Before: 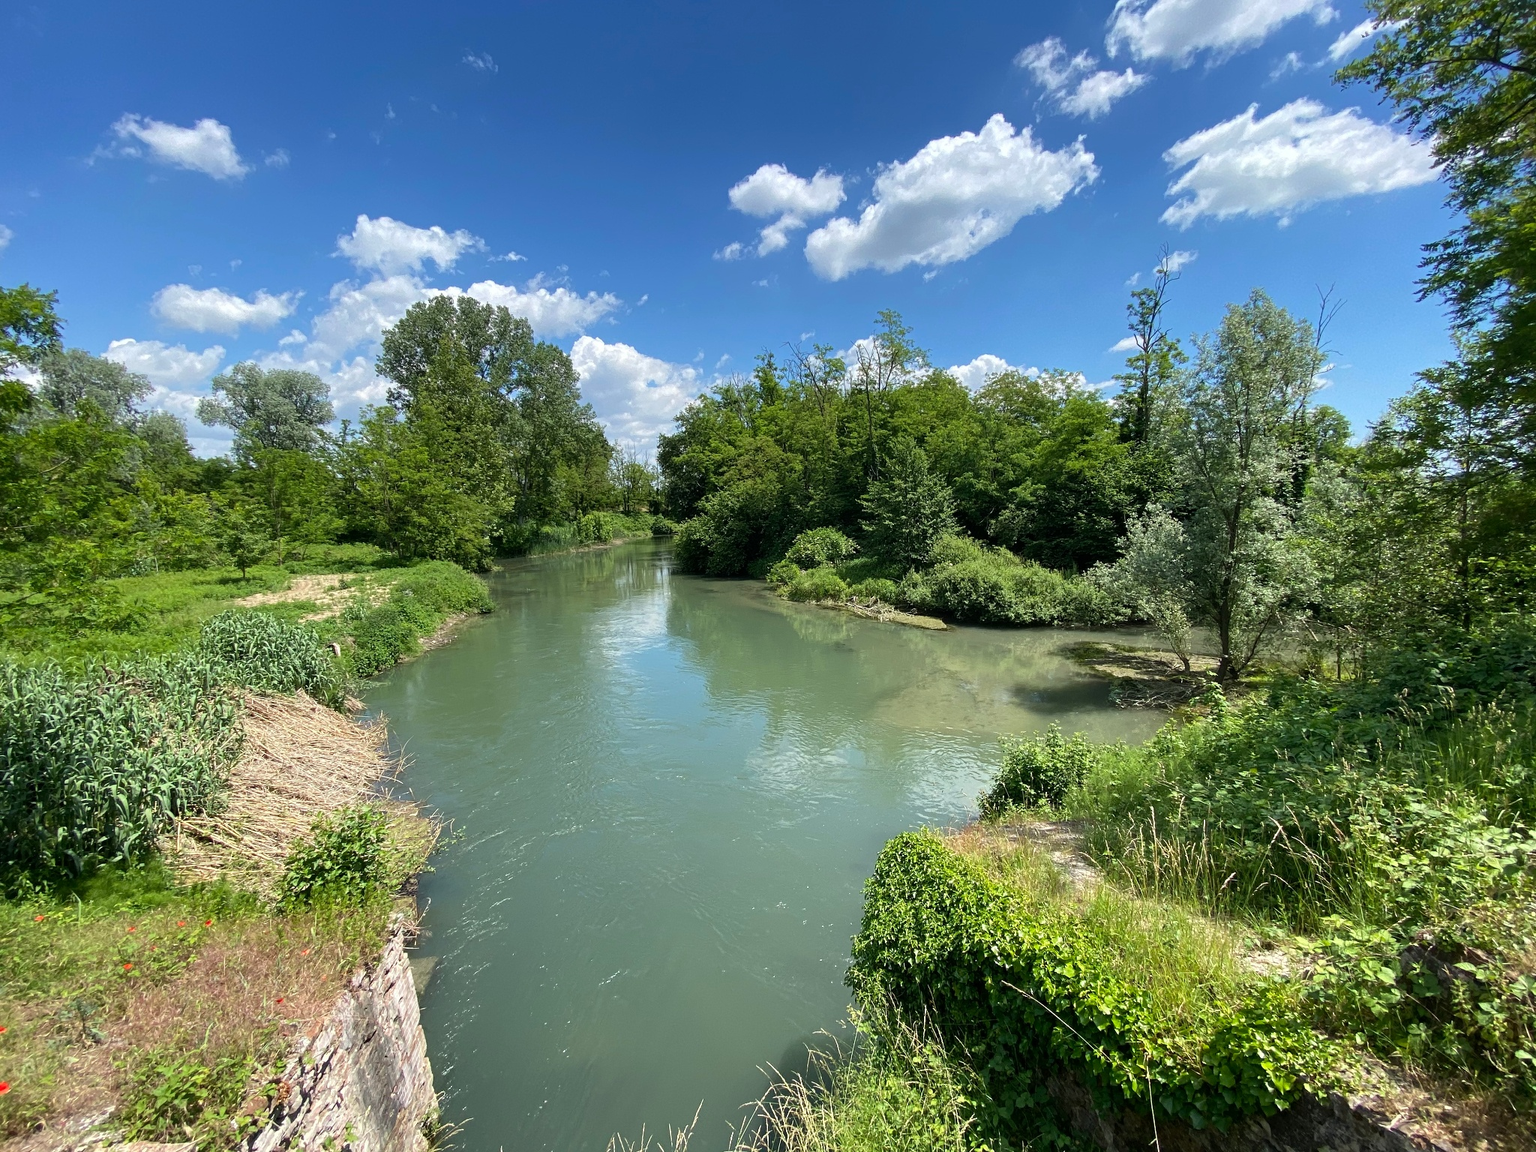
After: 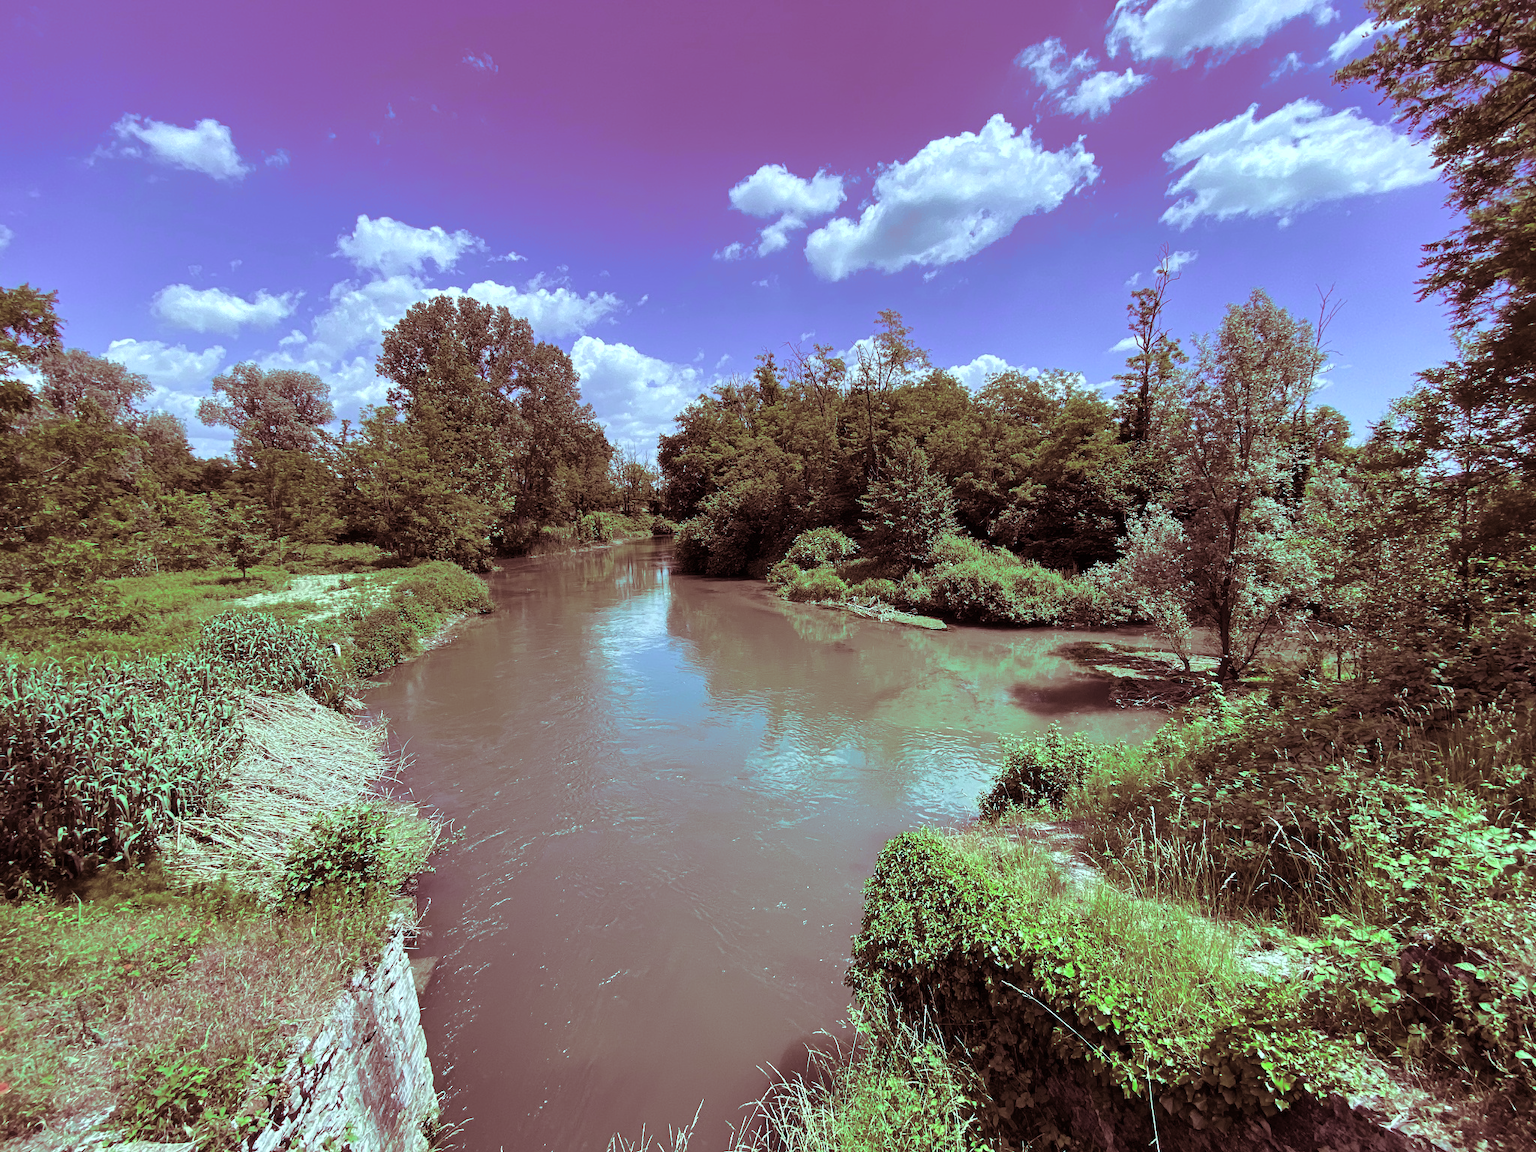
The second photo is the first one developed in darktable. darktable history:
shadows and highlights: low approximation 0.01, soften with gaussian
split-toning: highlights › hue 187.2°, highlights › saturation 0.83, balance -68.05, compress 56.43%
channel mixer: red [0, 0, 0, 0.7, 0.2, 0.2, 0], green [0 ×4, 1, -0.1, 0], blue [0, 0, 0, 0.2, -0.1, 1.2, 0]
